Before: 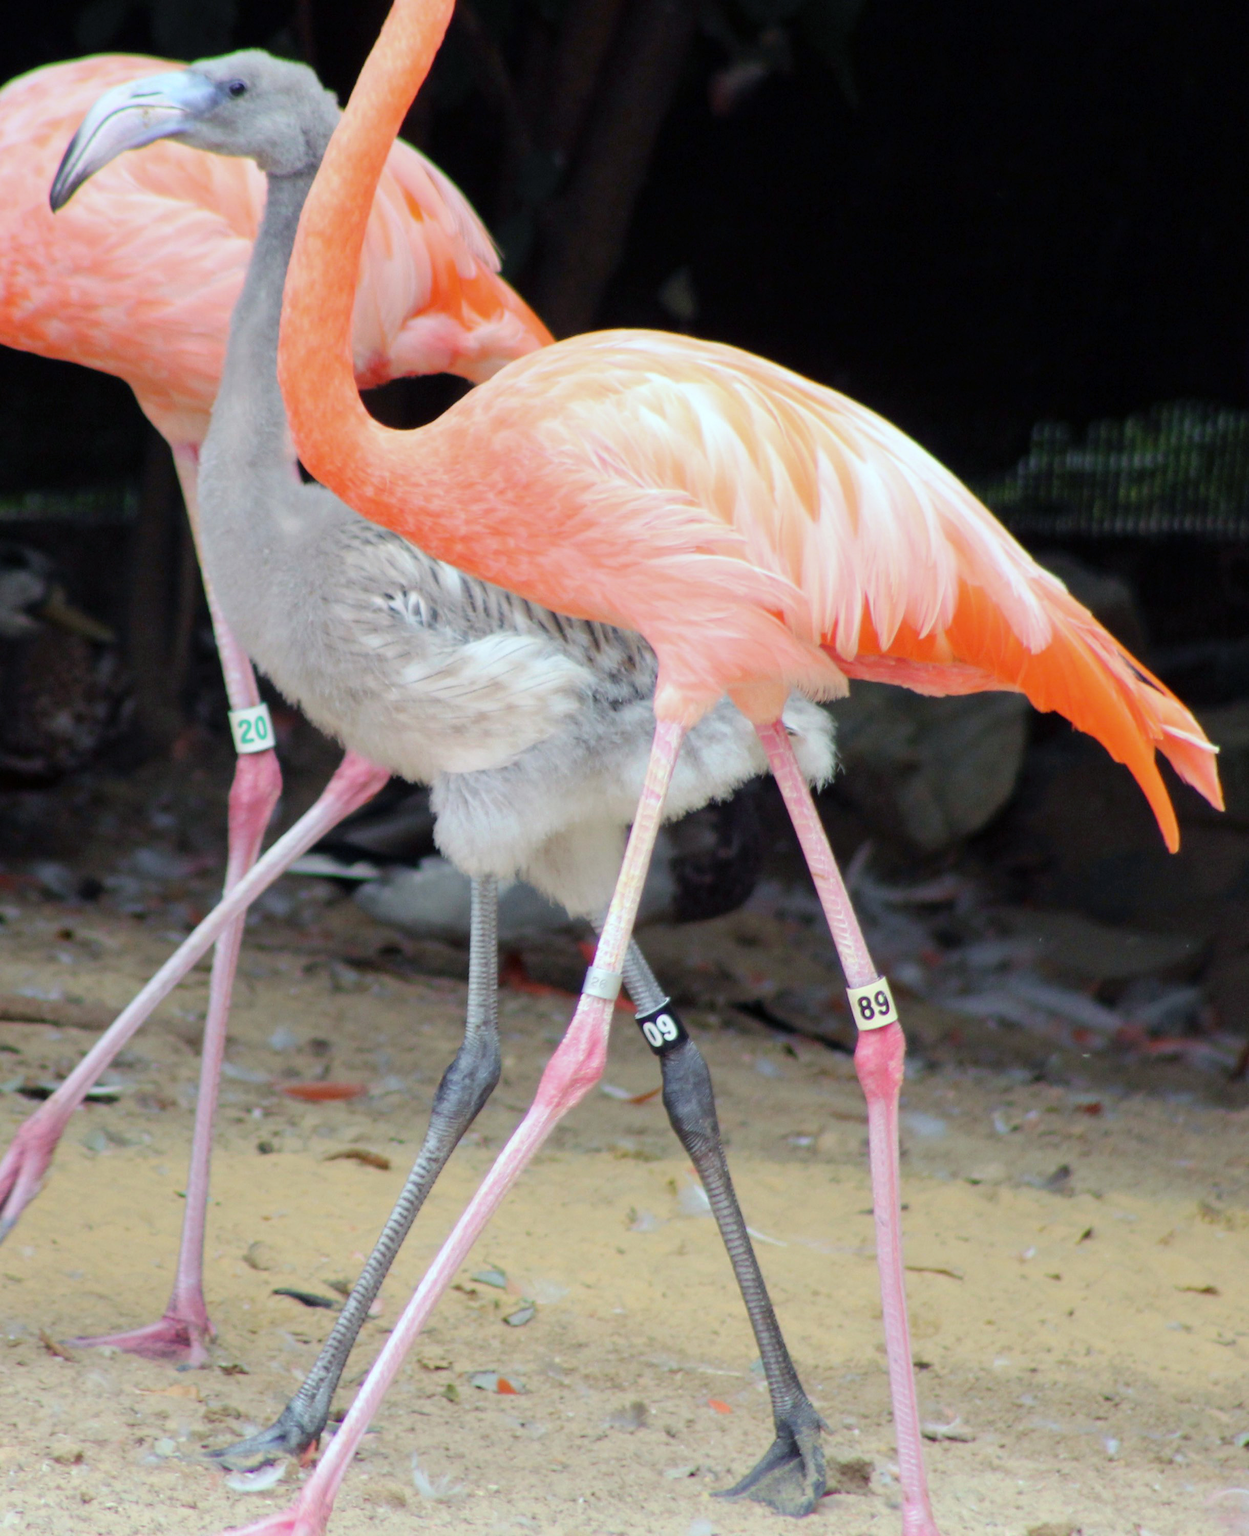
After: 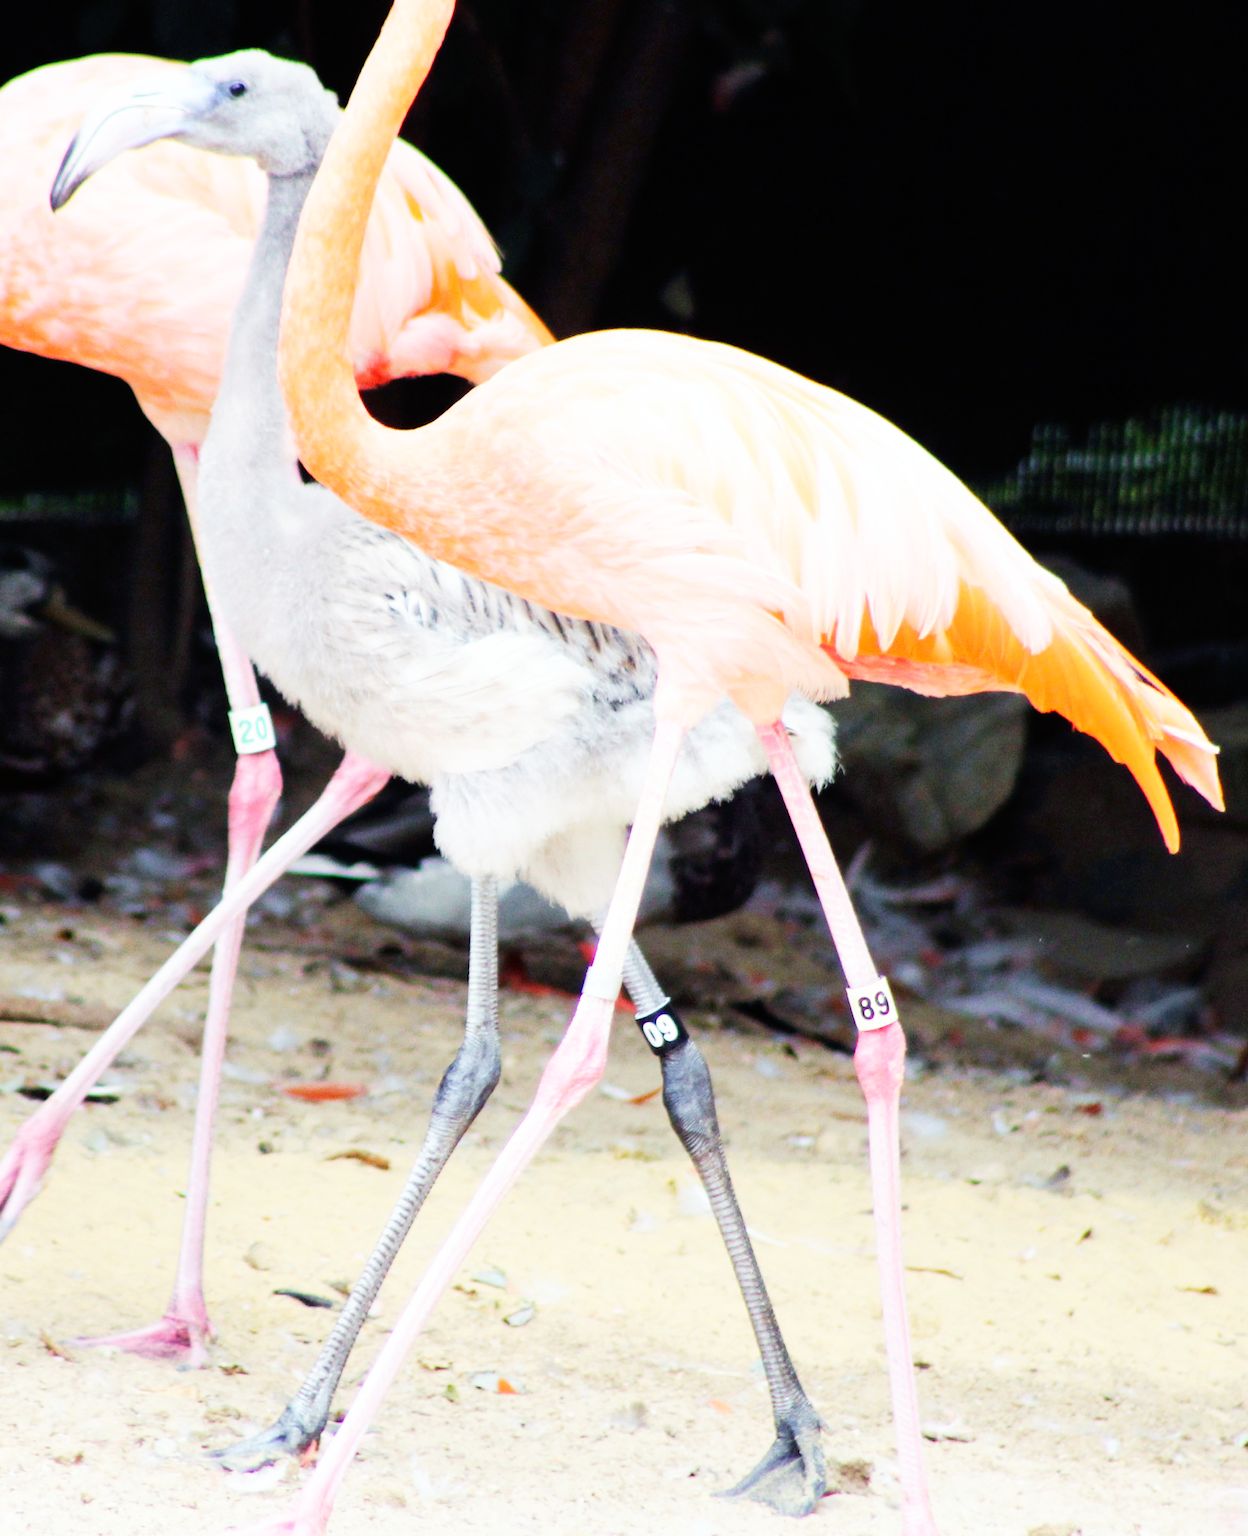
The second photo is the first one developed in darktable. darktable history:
base curve: curves: ch0 [(0, 0) (0.007, 0.004) (0.027, 0.03) (0.046, 0.07) (0.207, 0.54) (0.442, 0.872) (0.673, 0.972) (1, 1)], preserve colors none
color balance rgb: global vibrance 0.5%
contrast brightness saturation: saturation -0.05
